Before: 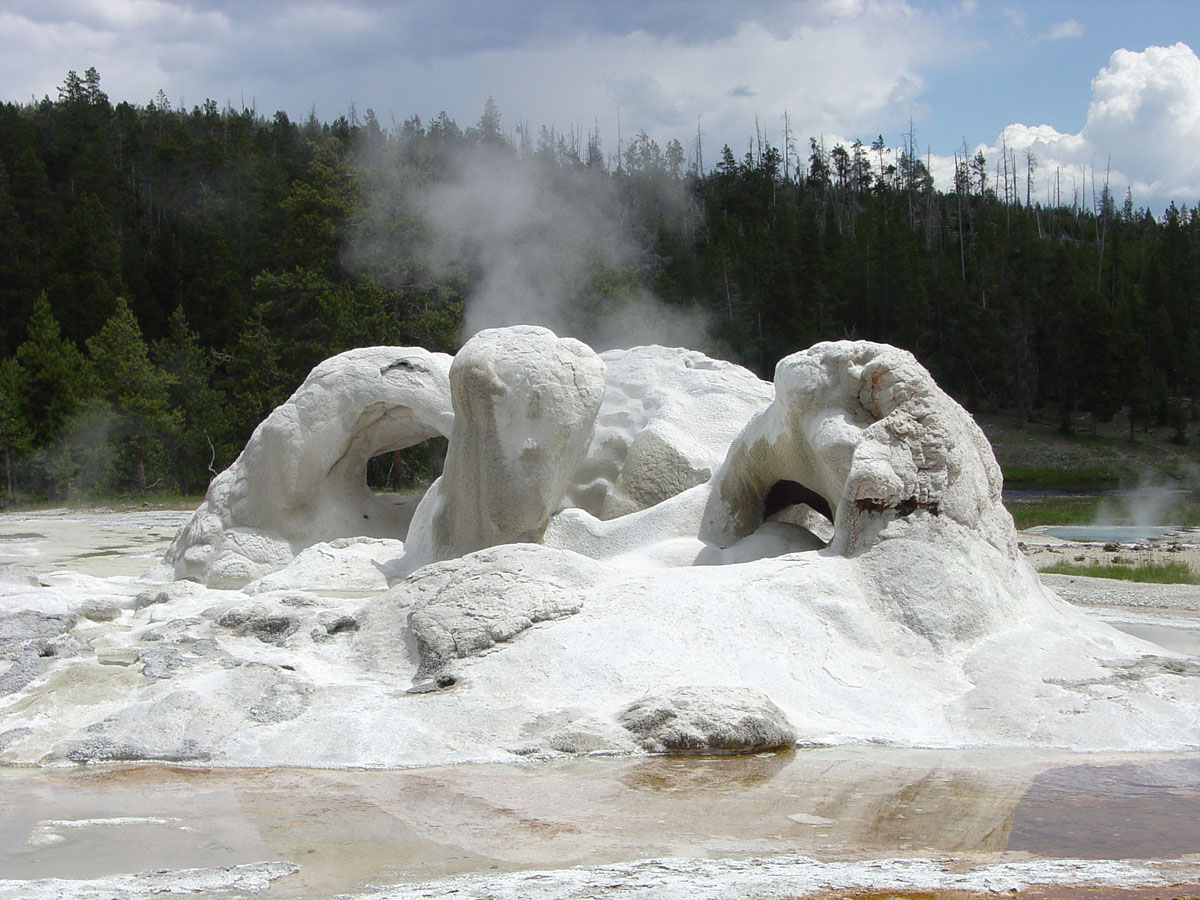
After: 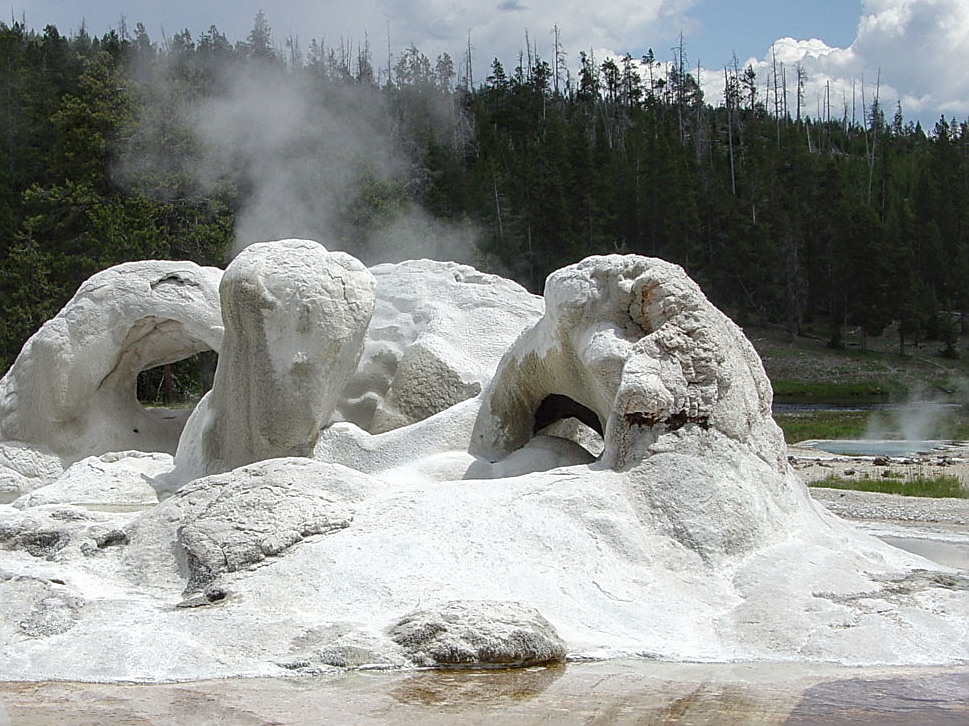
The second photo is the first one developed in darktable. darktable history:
local contrast: on, module defaults
sharpen: on, module defaults
crop: left 19.215%, top 9.599%, right 0%, bottom 9.693%
